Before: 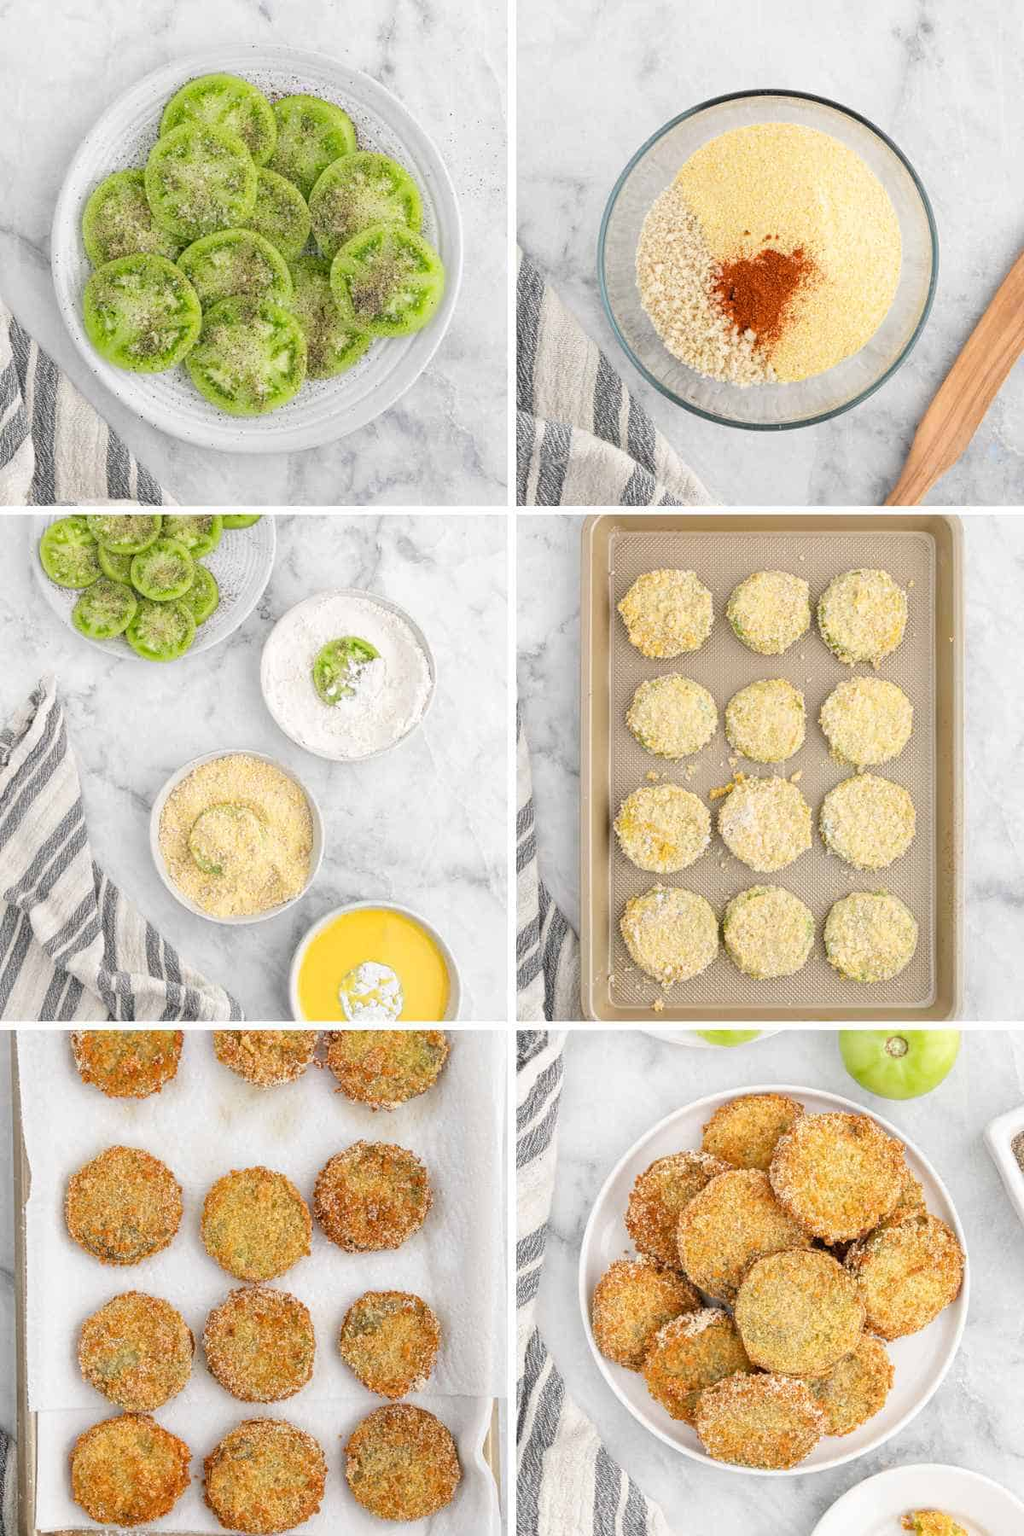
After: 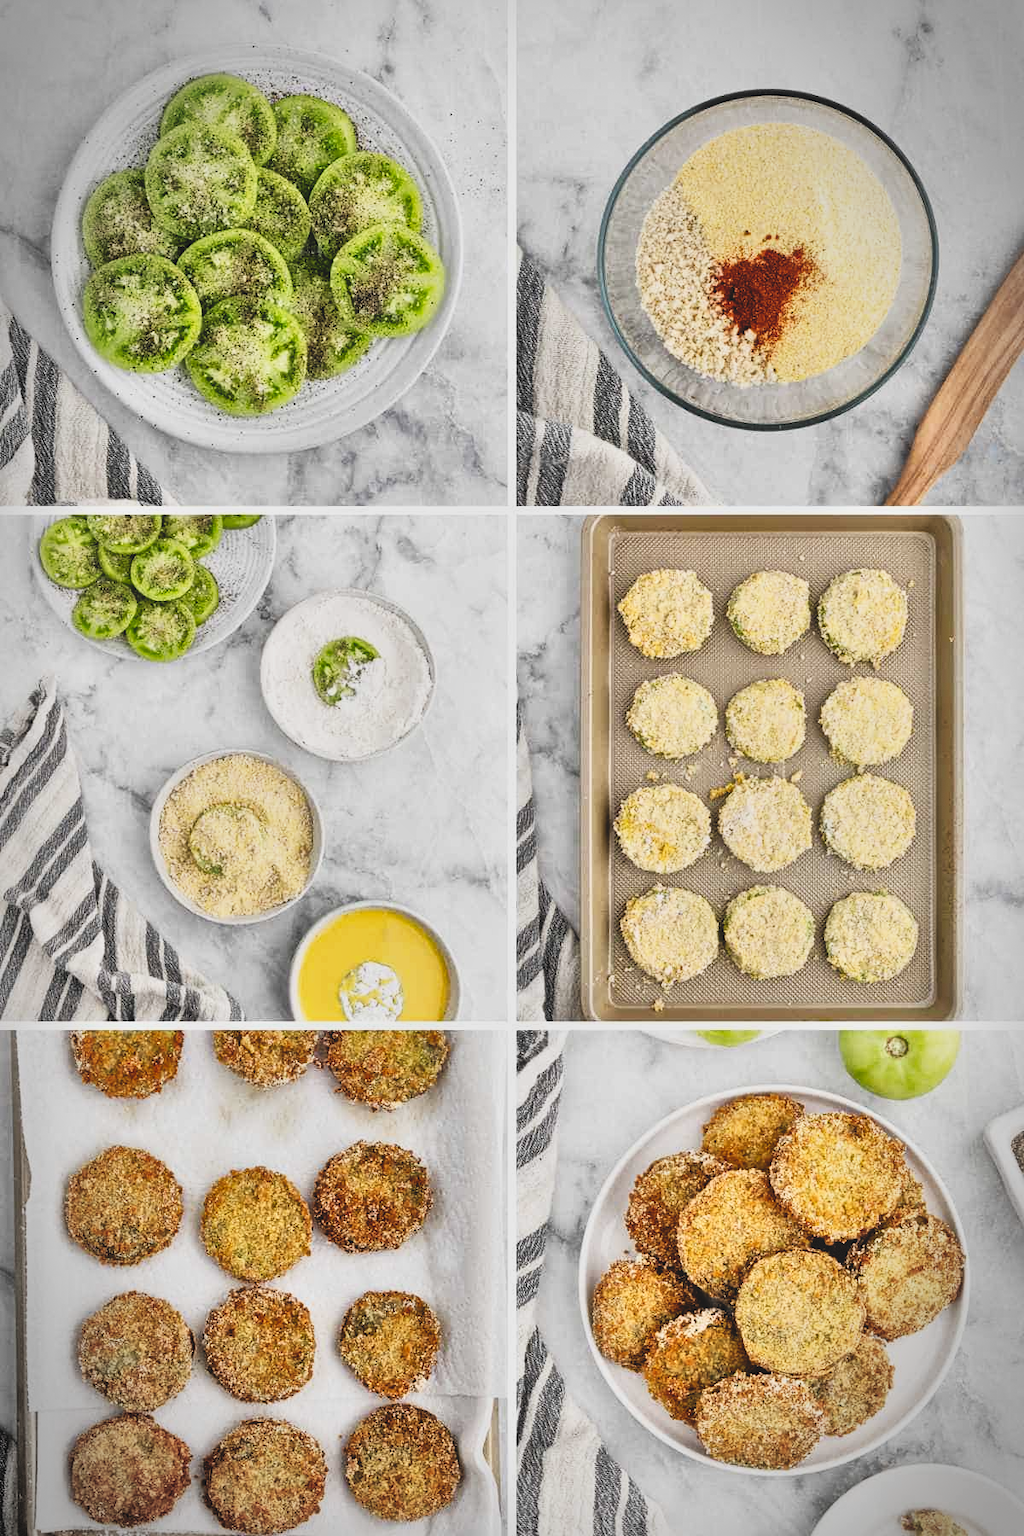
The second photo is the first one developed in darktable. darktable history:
vignetting: fall-off radius 60.3%, automatic ratio true, dithering 8-bit output
tone equalizer: -8 EV -1.98 EV, -7 EV -1.99 EV, -6 EV -1.99 EV, -5 EV -2 EV, -4 EV -1.97 EV, -3 EV -1.99 EV, -2 EV -1.99 EV, -1 EV -1.61 EV, +0 EV -2 EV
local contrast: mode bilateral grid, contrast 20, coarseness 50, detail 159%, midtone range 0.2
color calibration: illuminant same as pipeline (D50), adaptation none (bypass), x 0.333, y 0.334, temperature 5014.56 K
base curve: curves: ch0 [(0, 0) (0.007, 0.004) (0.027, 0.03) (0.046, 0.07) (0.207, 0.54) (0.442, 0.872) (0.673, 0.972) (1, 1)]
tone curve: curves: ch0 [(0, 0.129) (0.187, 0.207) (0.729, 0.789) (1, 1)], preserve colors none
